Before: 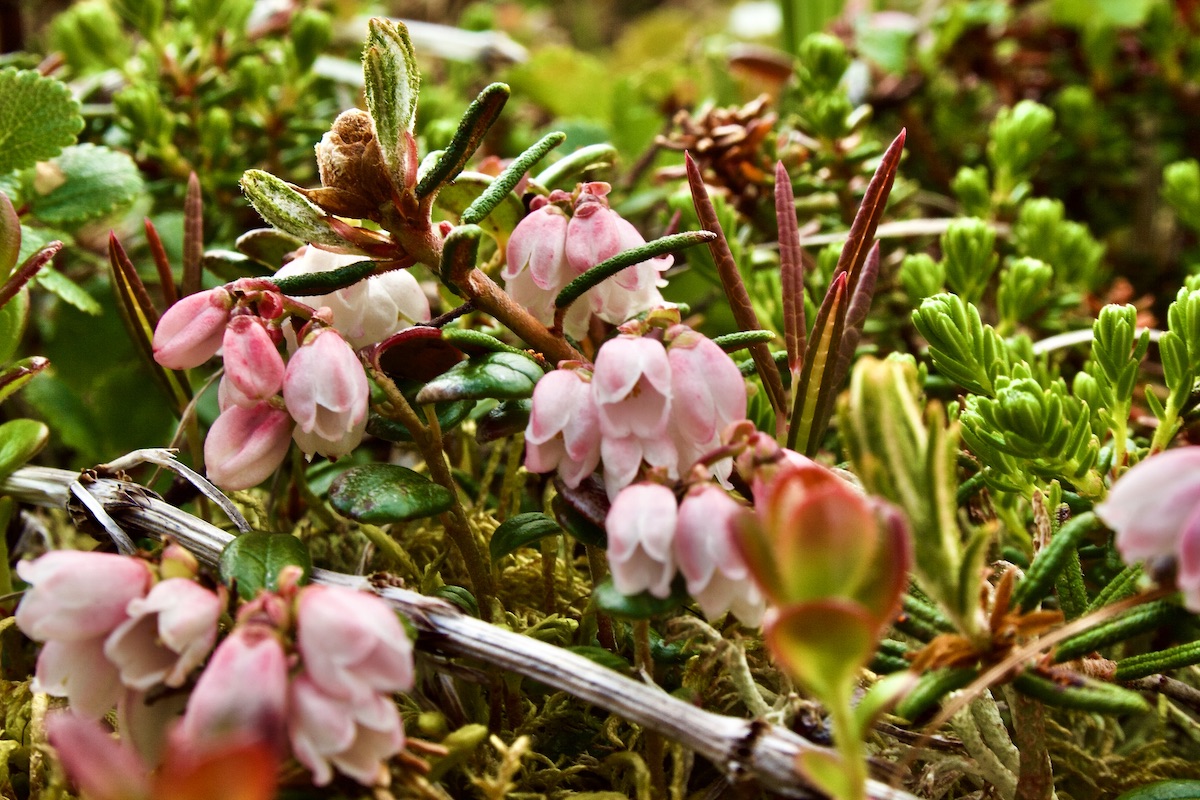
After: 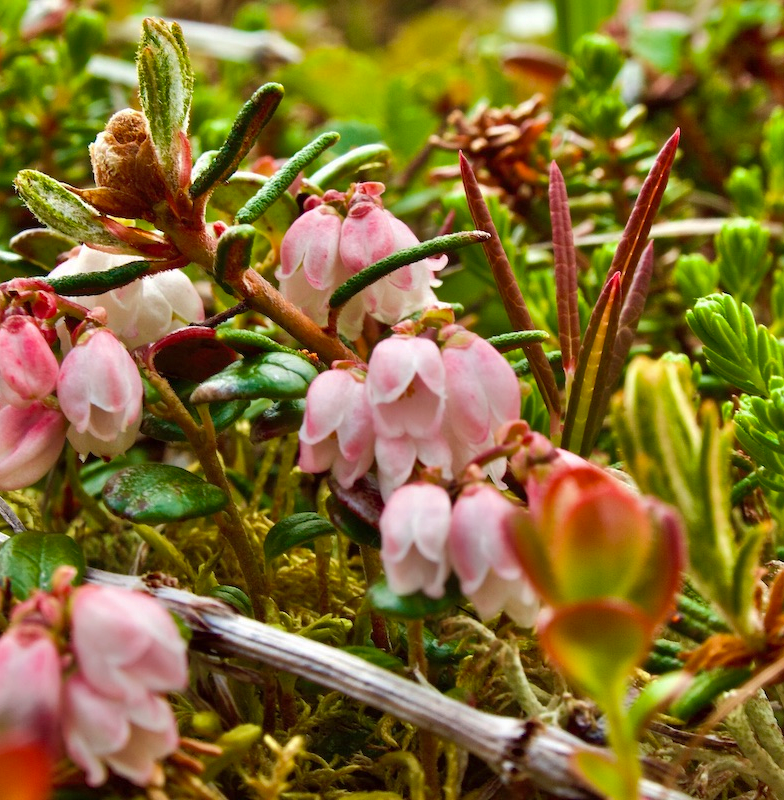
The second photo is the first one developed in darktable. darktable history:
crop and rotate: left 18.845%, right 15.799%
shadows and highlights: highlights color adjustment 56.6%
